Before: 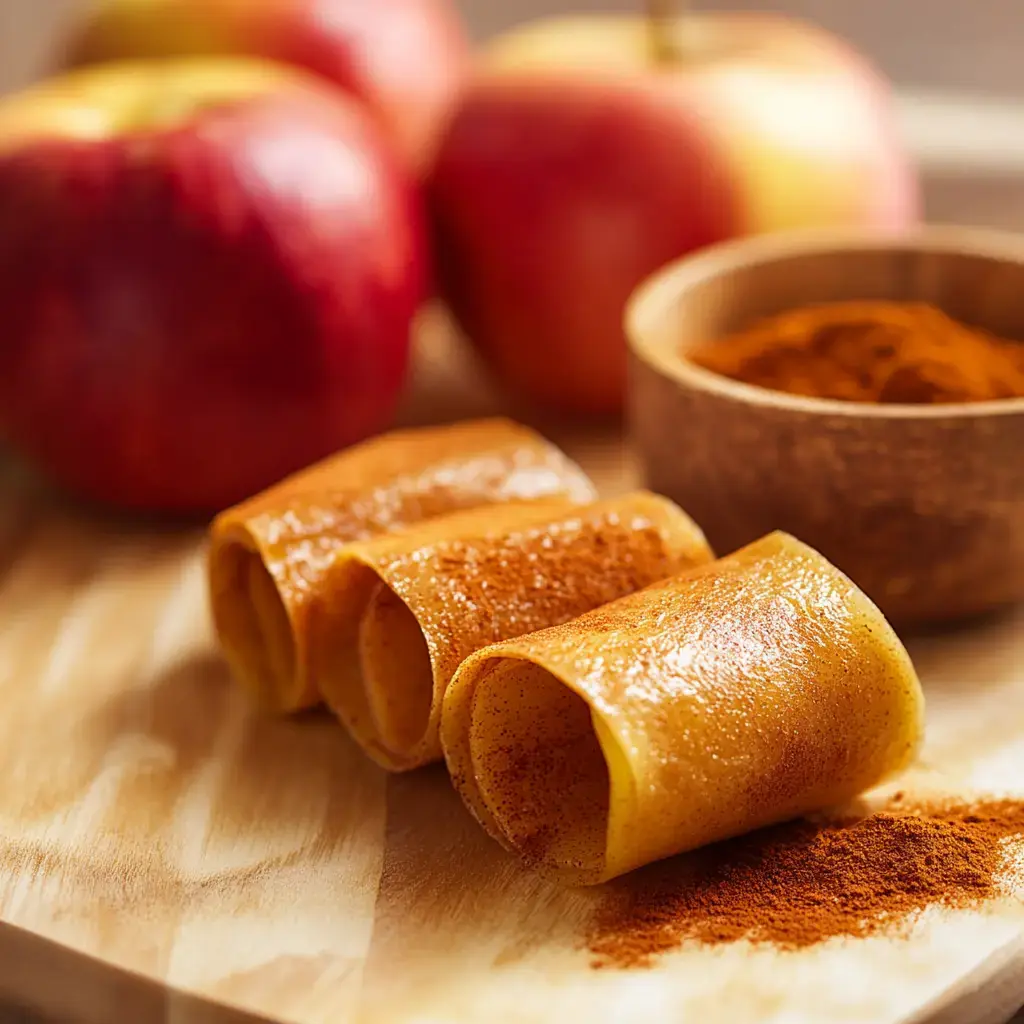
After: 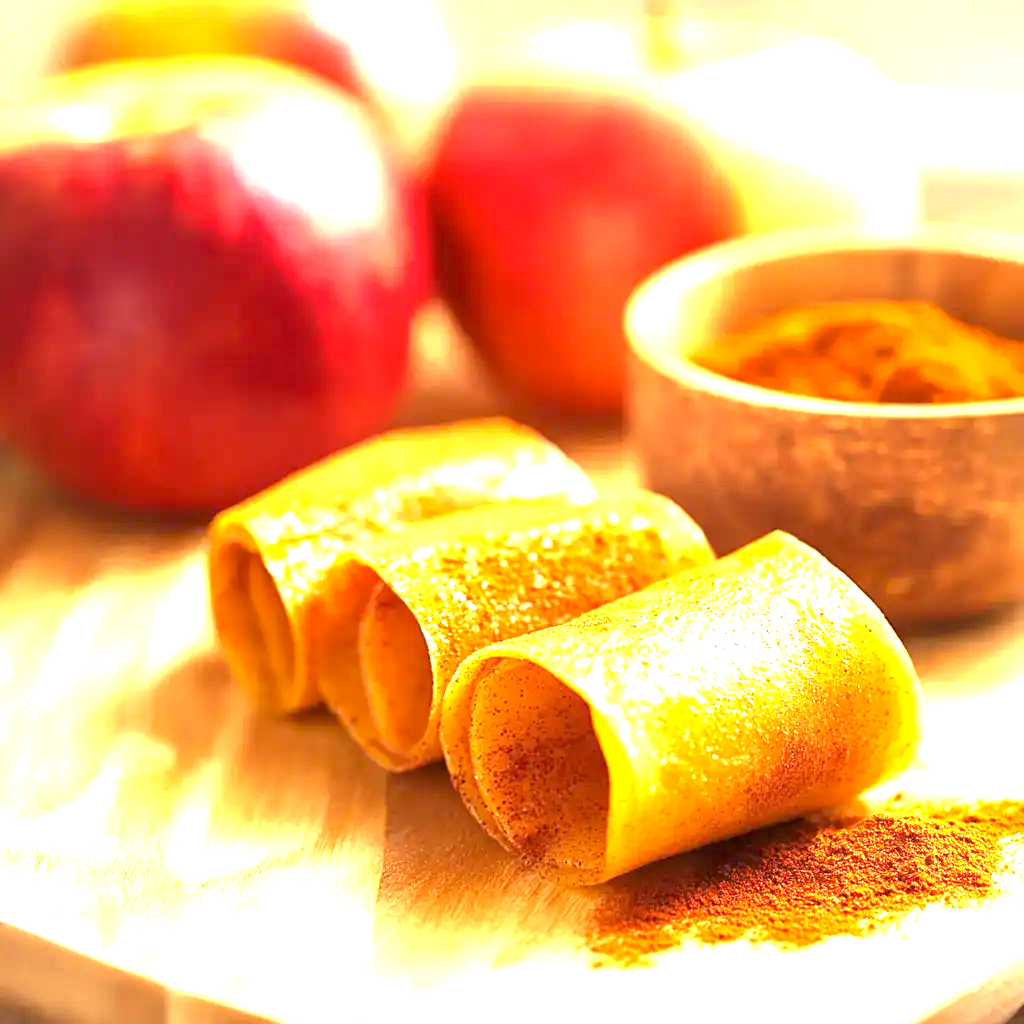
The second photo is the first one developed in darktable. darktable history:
color correction: highlights a* -4.28, highlights b* 6.53
exposure: exposure 2.207 EV, compensate highlight preservation false
